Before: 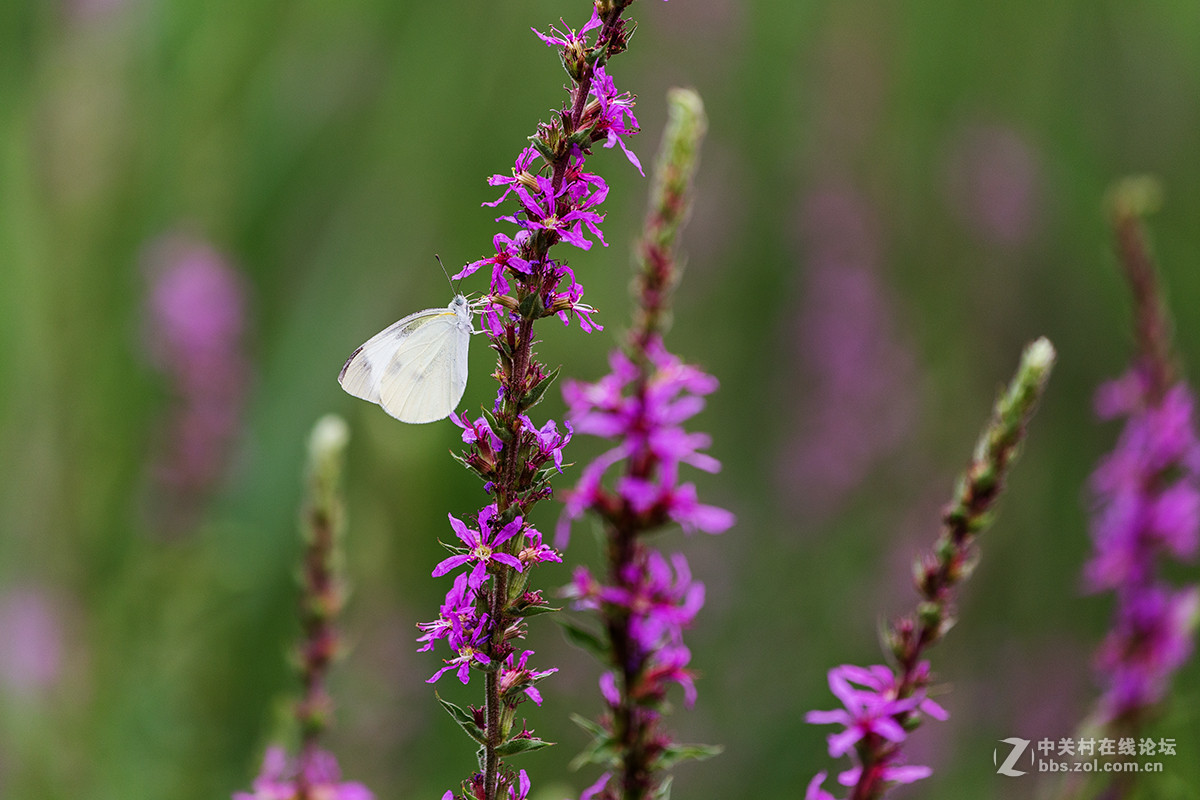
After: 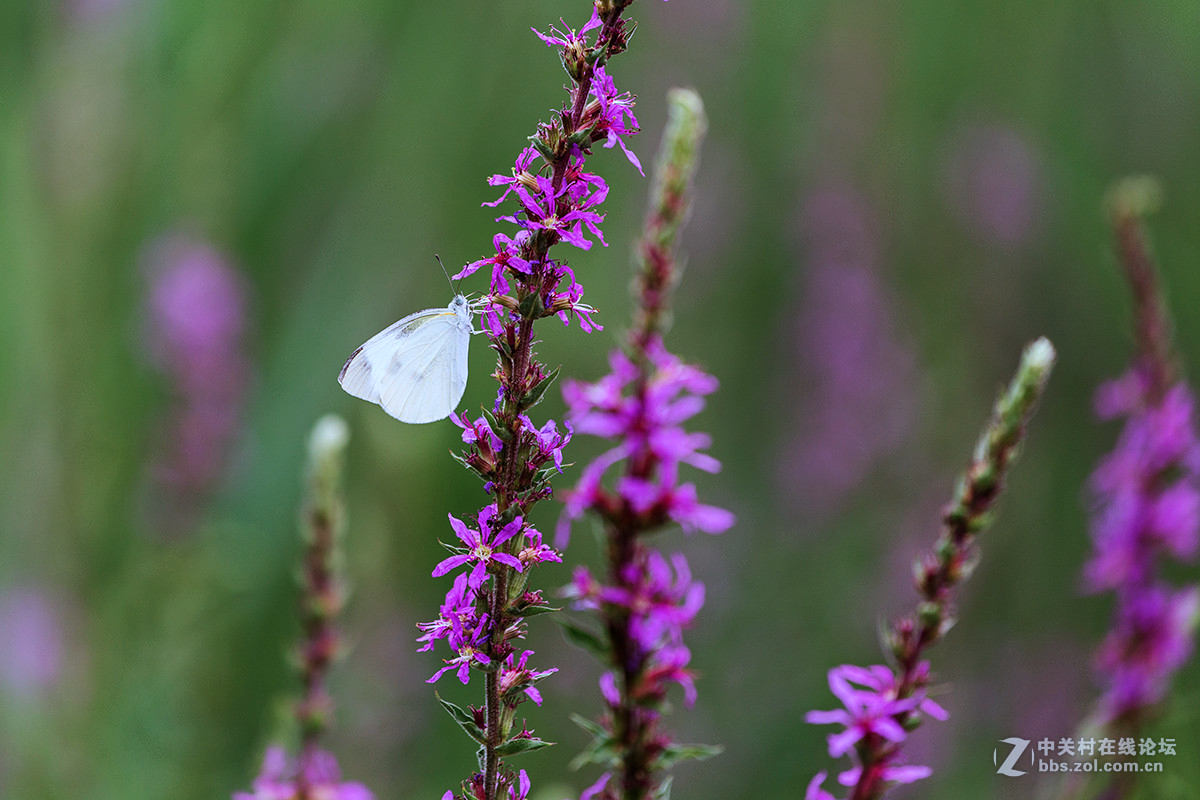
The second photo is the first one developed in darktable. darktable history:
color correction: highlights a* -1.9, highlights b* -18.56
